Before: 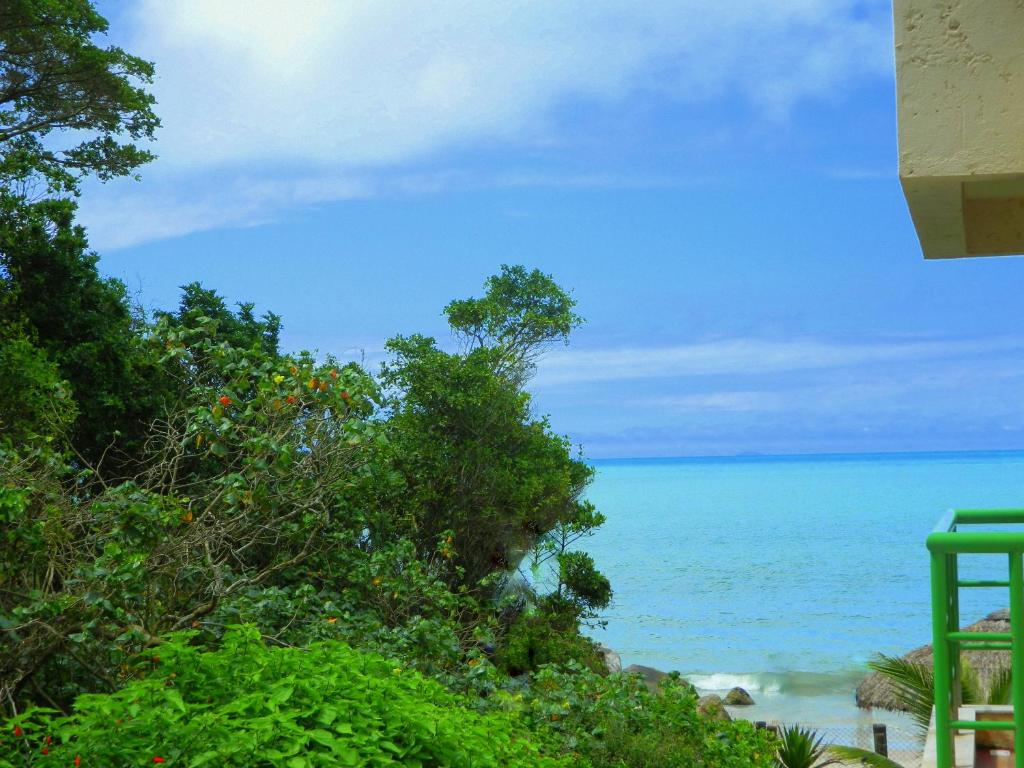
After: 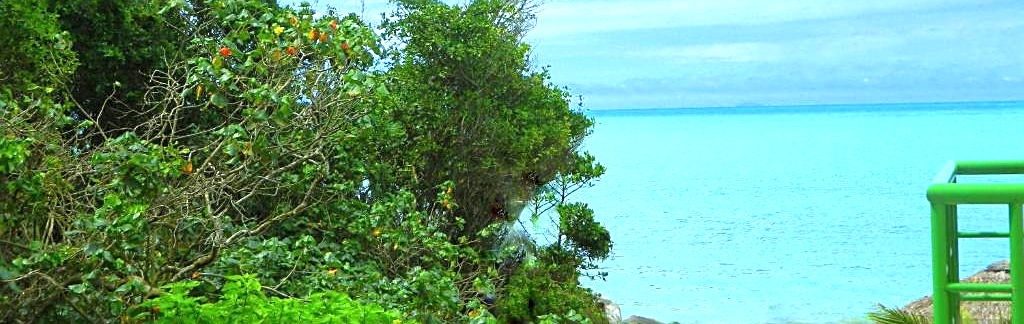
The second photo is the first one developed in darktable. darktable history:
sharpen: on, module defaults
crop: top 45.551%, bottom 12.262%
exposure: black level correction 0, exposure 0.95 EV, compensate exposure bias true, compensate highlight preservation false
